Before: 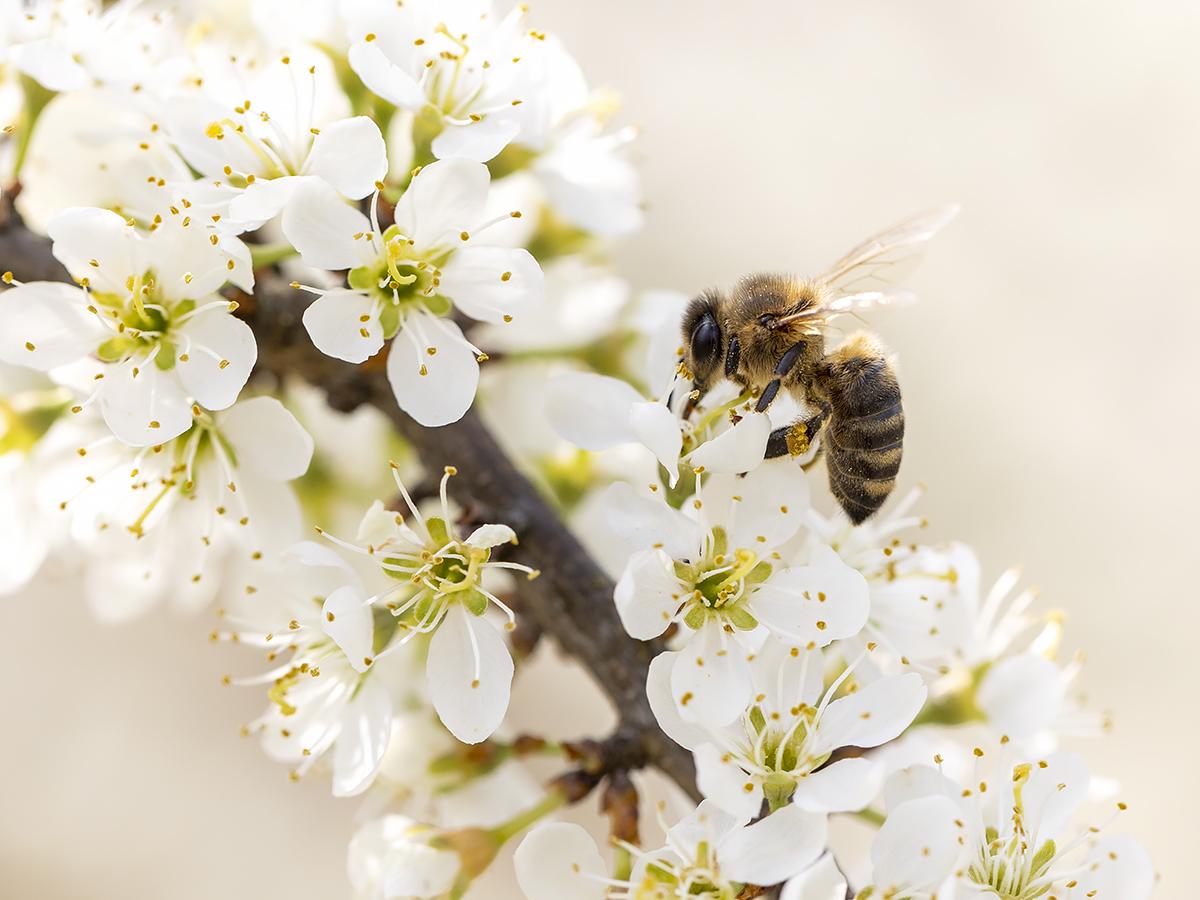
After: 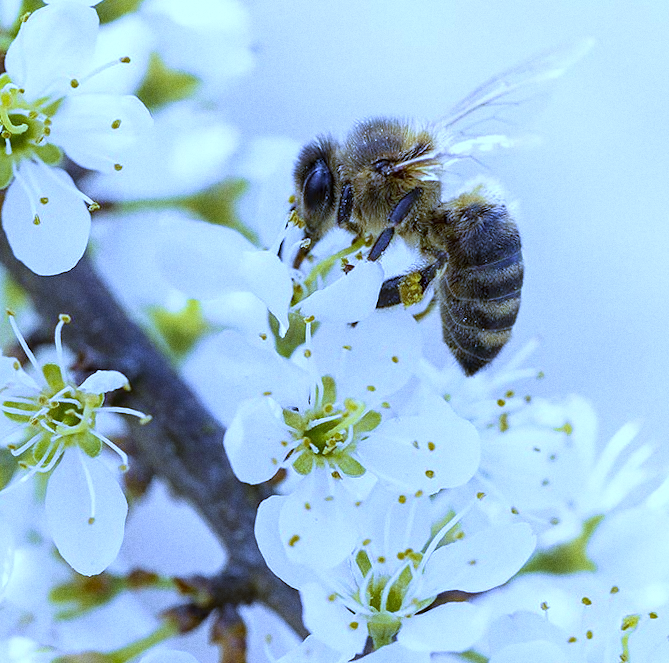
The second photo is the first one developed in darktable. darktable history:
velvia: on, module defaults
crop and rotate: left 28.256%, top 17.734%, right 12.656%, bottom 3.573%
white balance: red 0.766, blue 1.537
rotate and perspective: rotation 0.062°, lens shift (vertical) 0.115, lens shift (horizontal) -0.133, crop left 0.047, crop right 0.94, crop top 0.061, crop bottom 0.94
grain: coarseness 0.09 ISO
shadows and highlights: shadows 4.1, highlights -17.6, soften with gaussian
